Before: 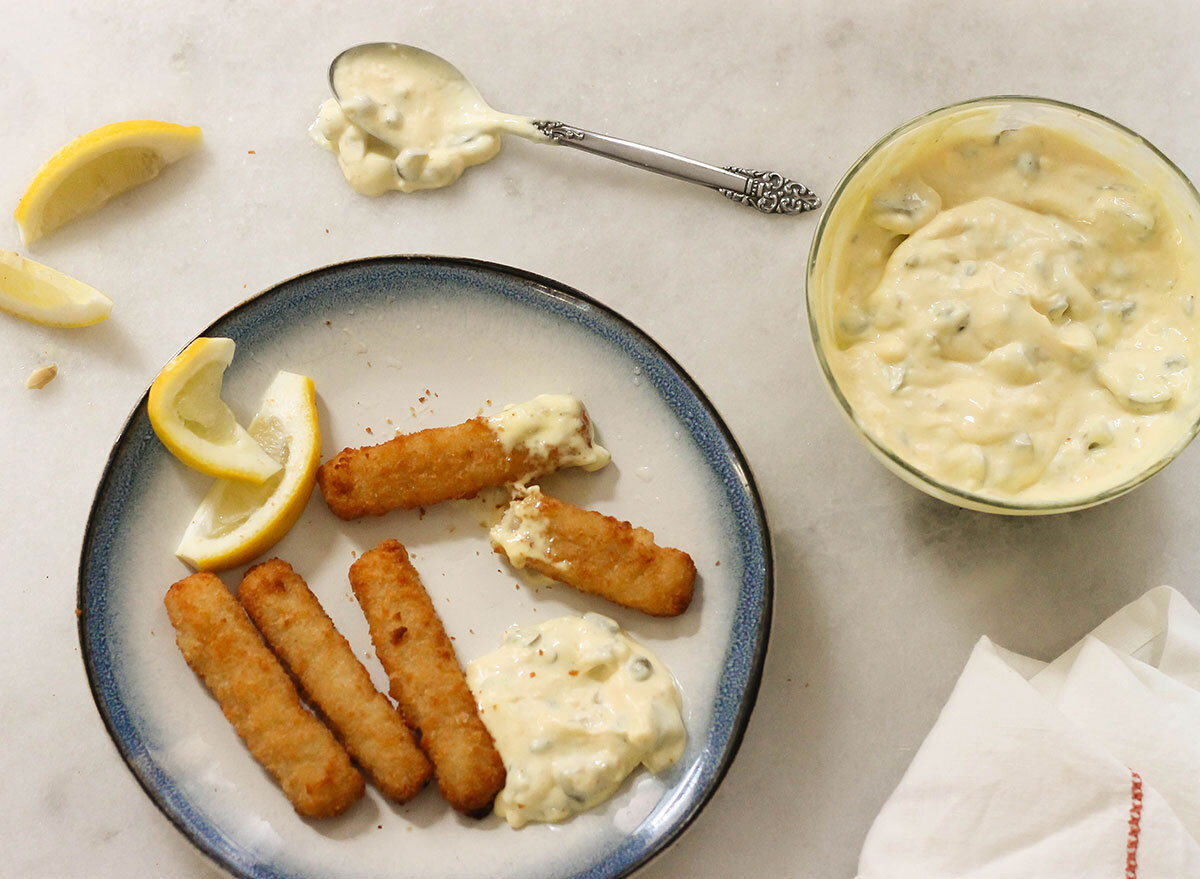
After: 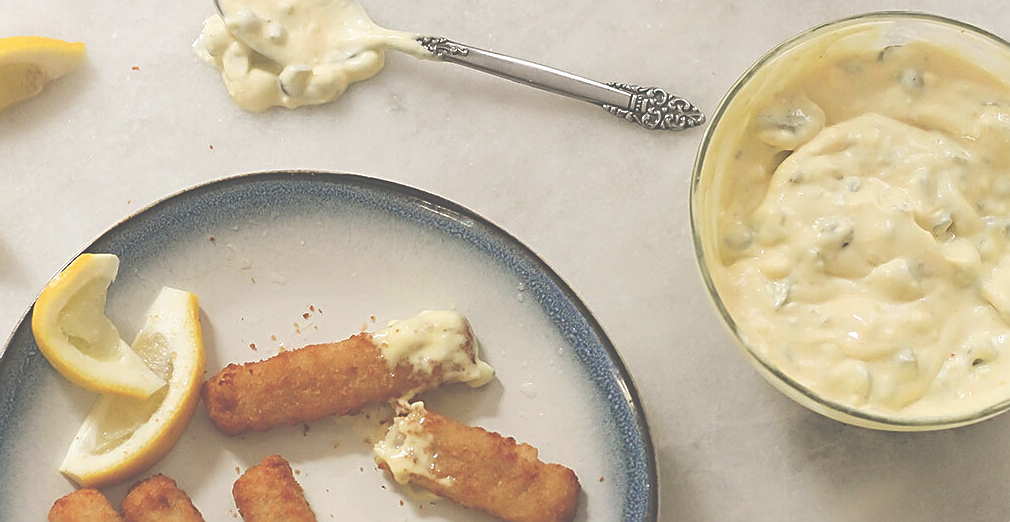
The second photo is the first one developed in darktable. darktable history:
crop and rotate: left 9.709%, top 9.559%, right 6.077%, bottom 30.955%
sharpen: on, module defaults
exposure: black level correction -0.087, compensate exposure bias true, compensate highlight preservation false
